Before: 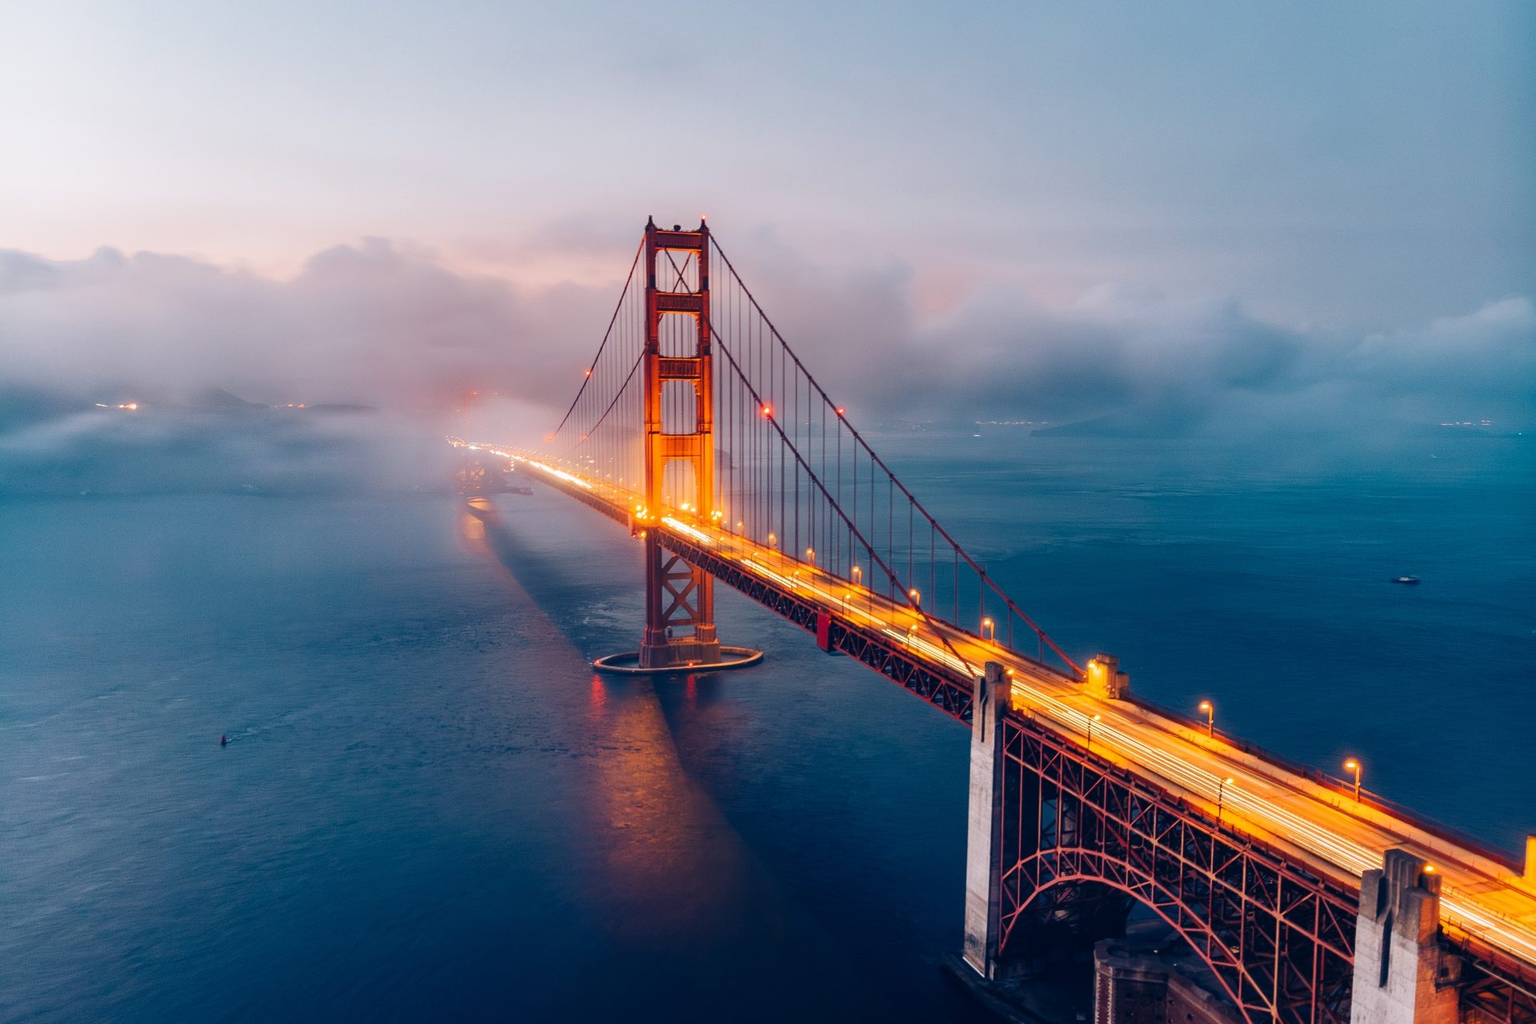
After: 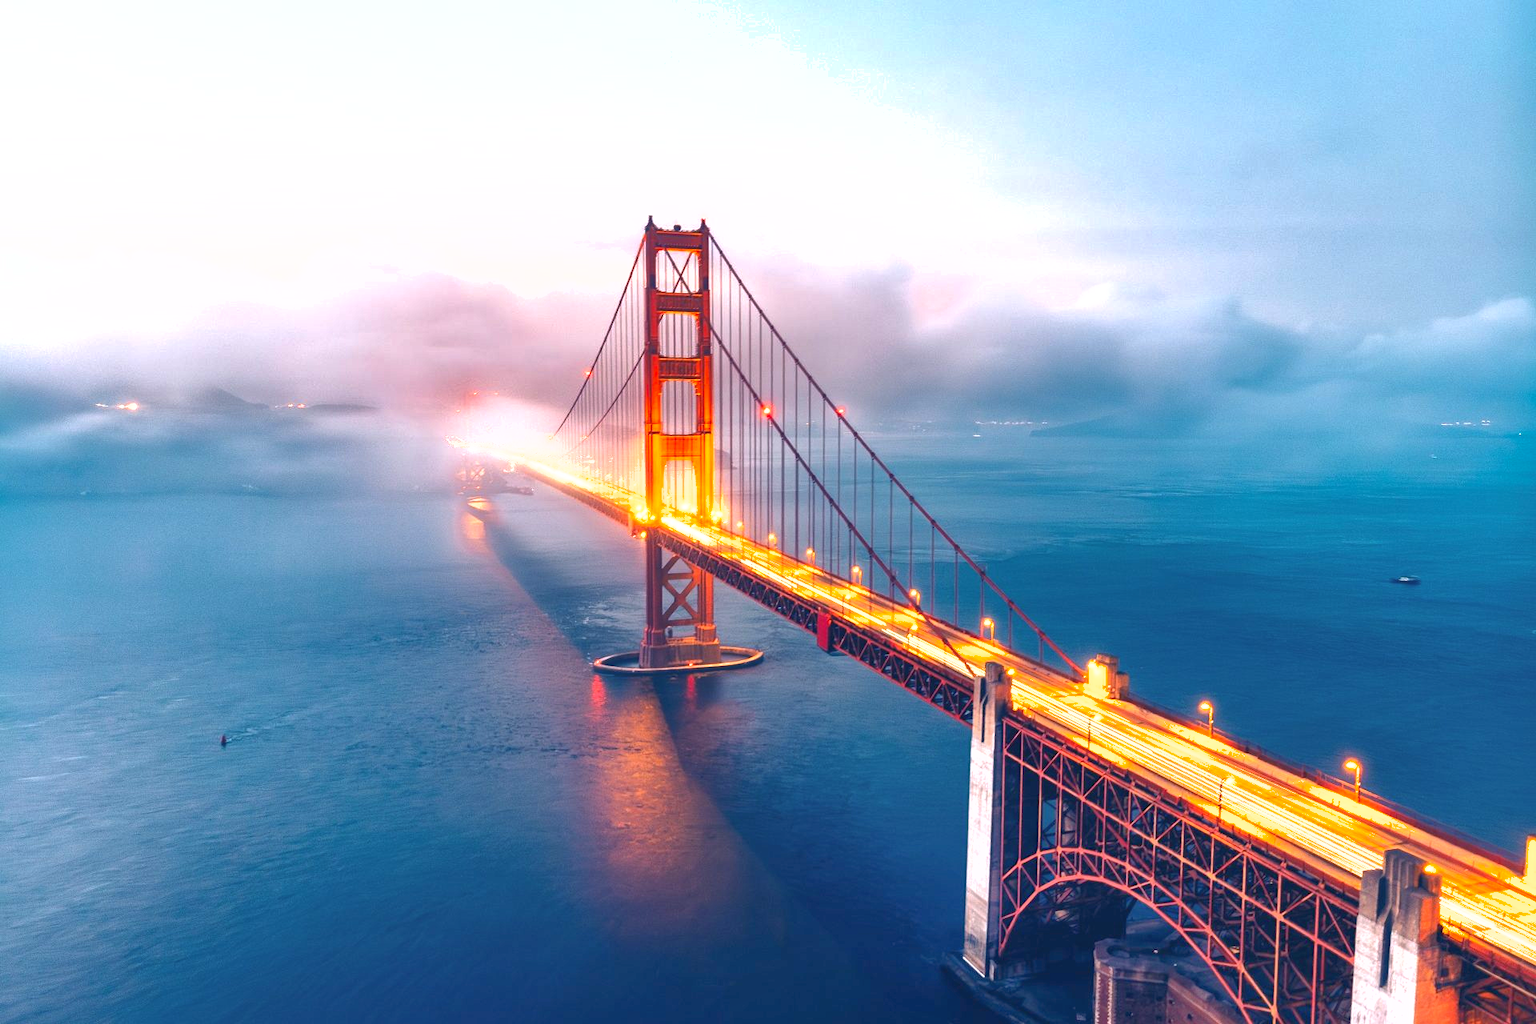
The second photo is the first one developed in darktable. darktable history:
exposure: black level correction -0.002, exposure 1.108 EV, compensate exposure bias true, compensate highlight preservation false
shadows and highlights: on, module defaults
